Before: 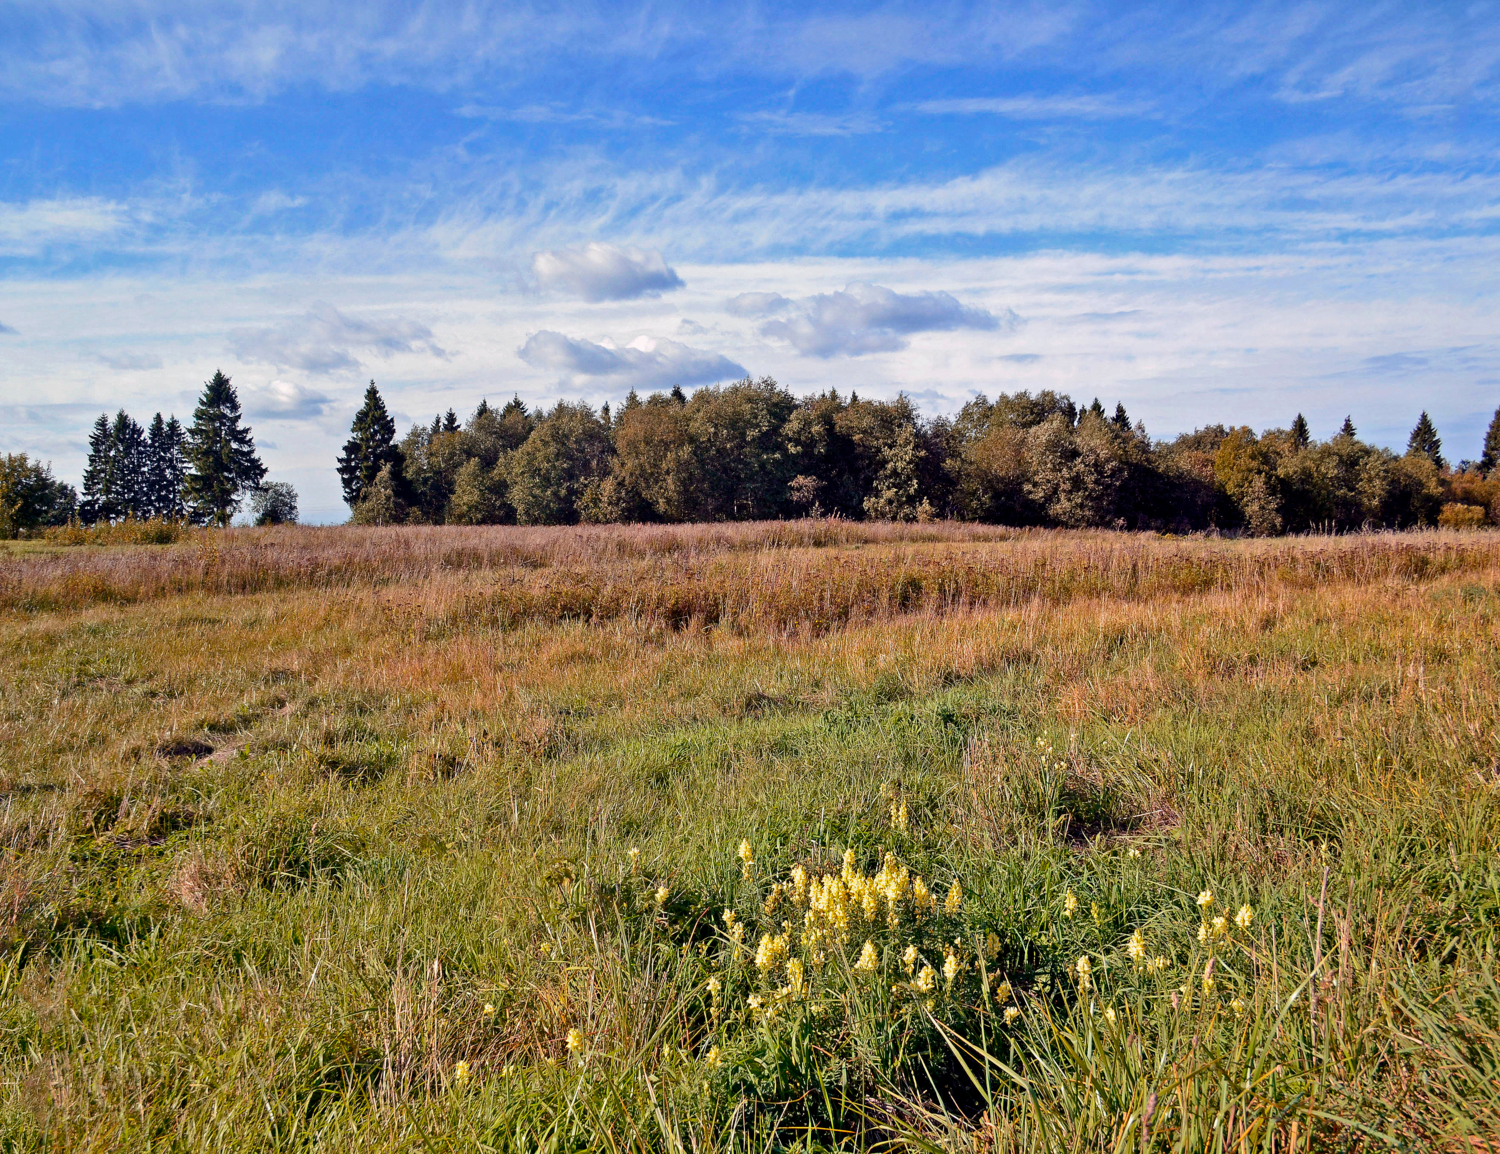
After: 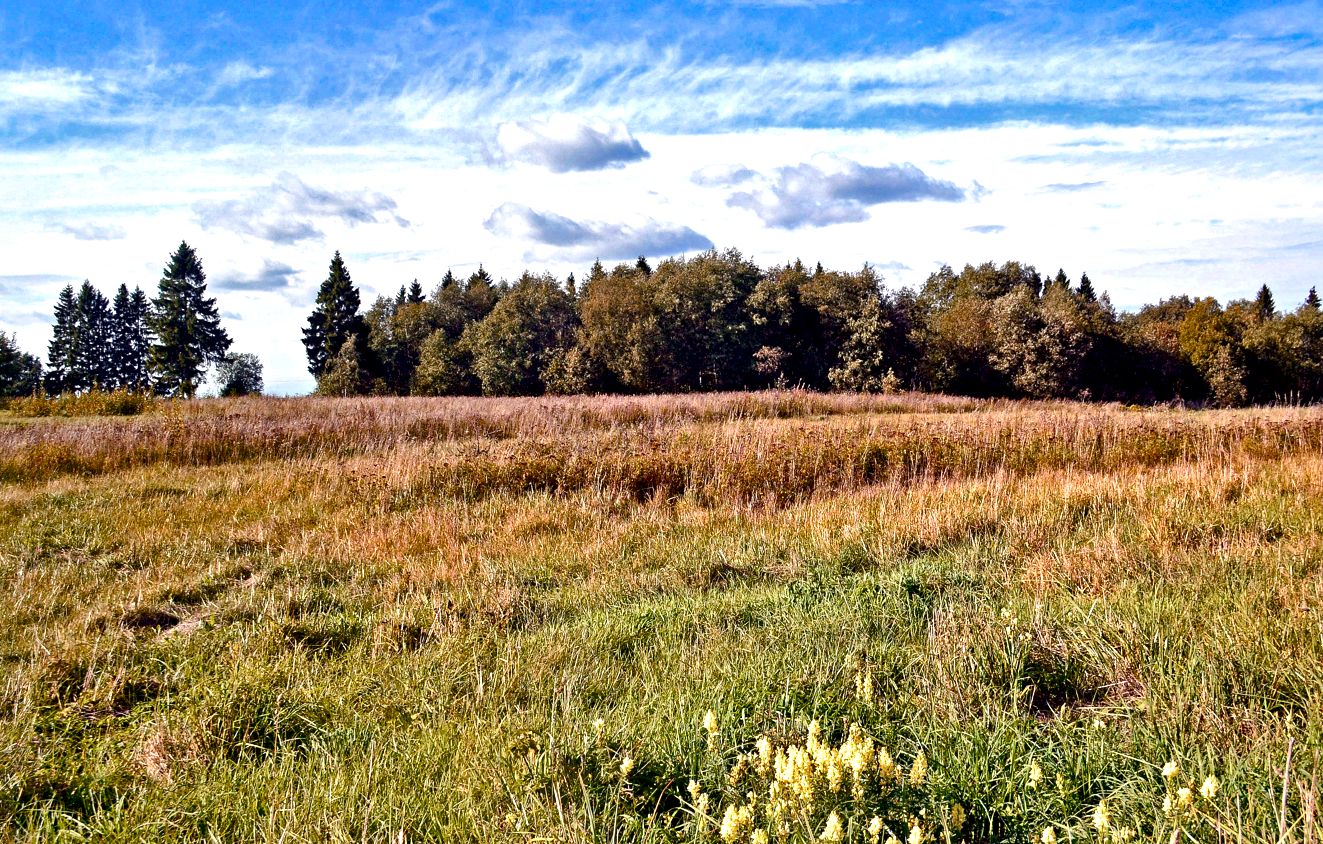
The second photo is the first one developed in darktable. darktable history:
crop and rotate: left 2.375%, top 11.241%, right 9.408%, bottom 15.619%
haze removal: compatibility mode true, adaptive false
local contrast: mode bilateral grid, contrast 24, coarseness 60, detail 151%, midtone range 0.2
color balance rgb: highlights gain › chroma 0.103%, highlights gain › hue 331.61°, perceptual saturation grading › global saturation 20%, perceptual saturation grading › highlights -50.375%, perceptual saturation grading › shadows 31.195%, perceptual brilliance grading › global brilliance -4.82%, perceptual brilliance grading › highlights 25.177%, perceptual brilliance grading › mid-tones 6.868%, perceptual brilliance grading › shadows -4.655%
